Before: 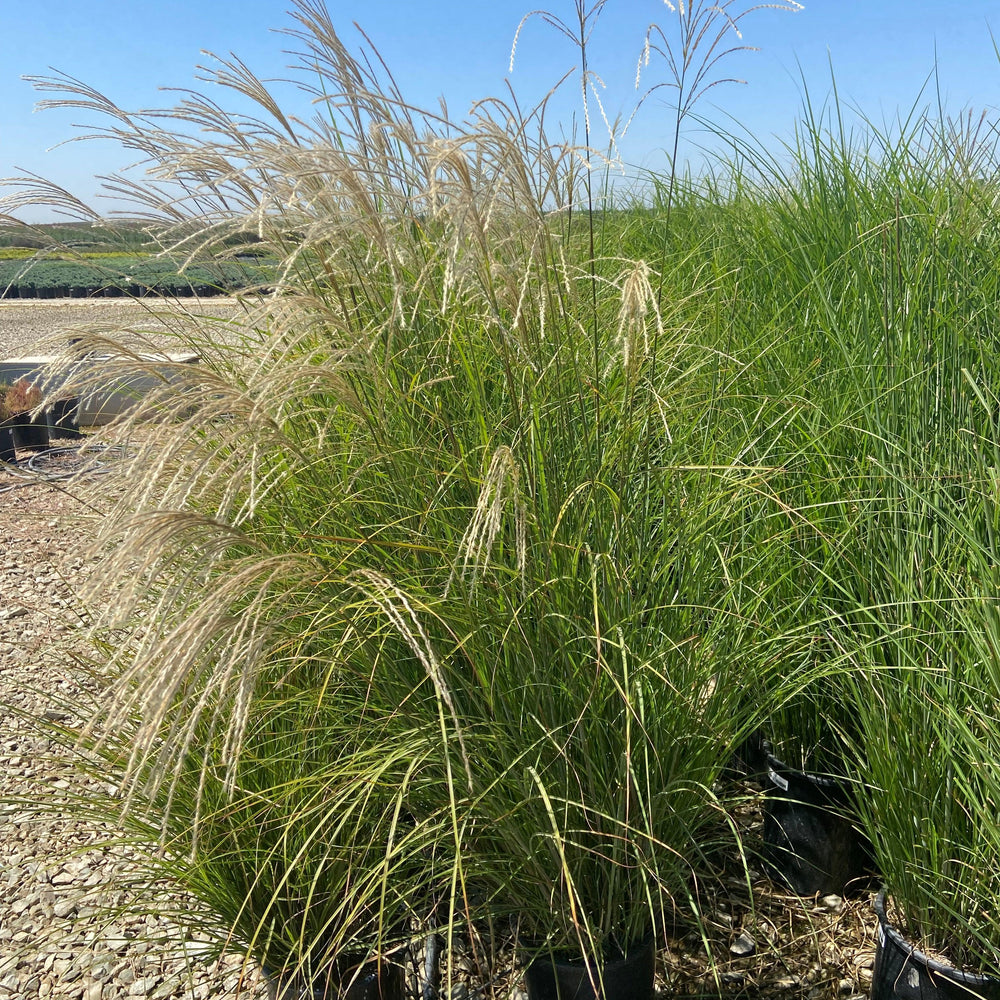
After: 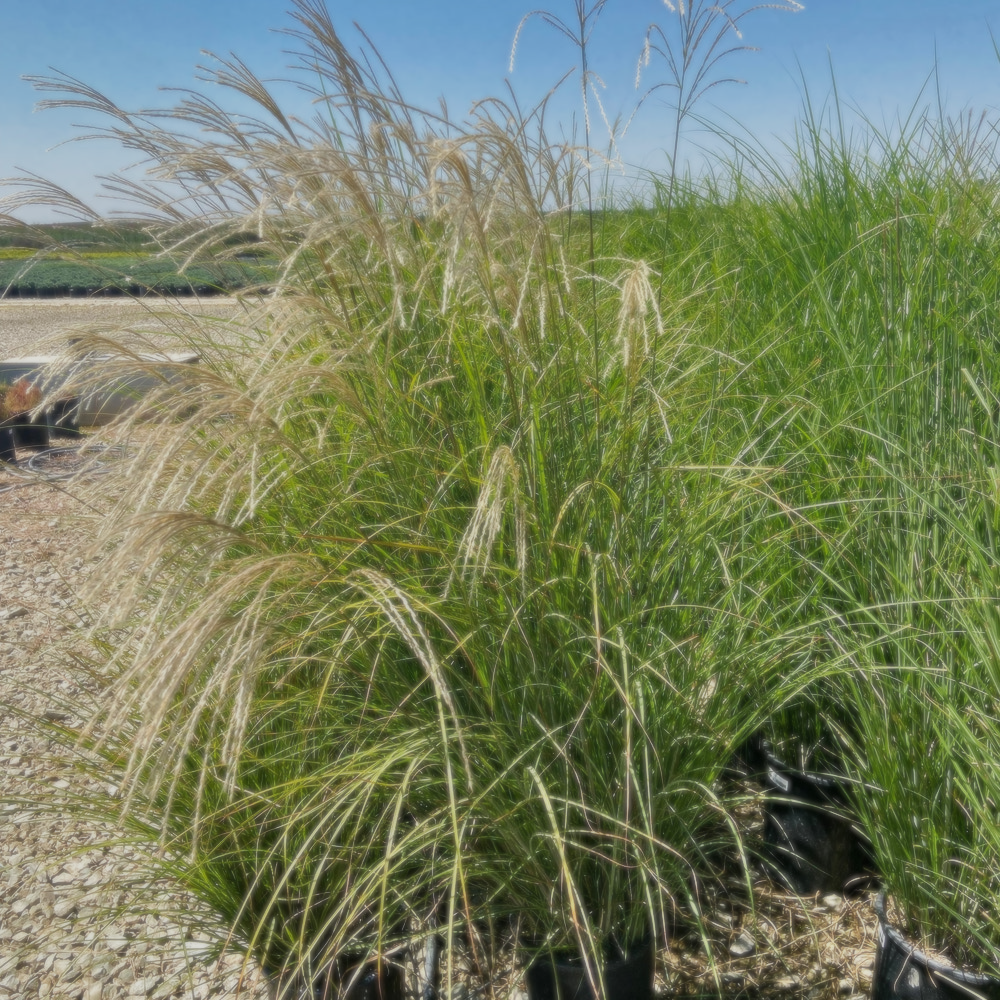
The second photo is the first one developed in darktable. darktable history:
shadows and highlights: white point adjustment -3.64, highlights -63.34, highlights color adjustment 42%, soften with gaussian
base curve: curves: ch0 [(0, 0) (0.204, 0.334) (0.55, 0.733) (1, 1)], preserve colors none
soften: size 8.67%, mix 49%
exposure: black level correction 0, exposure -0.721 EV, compensate highlight preservation false
